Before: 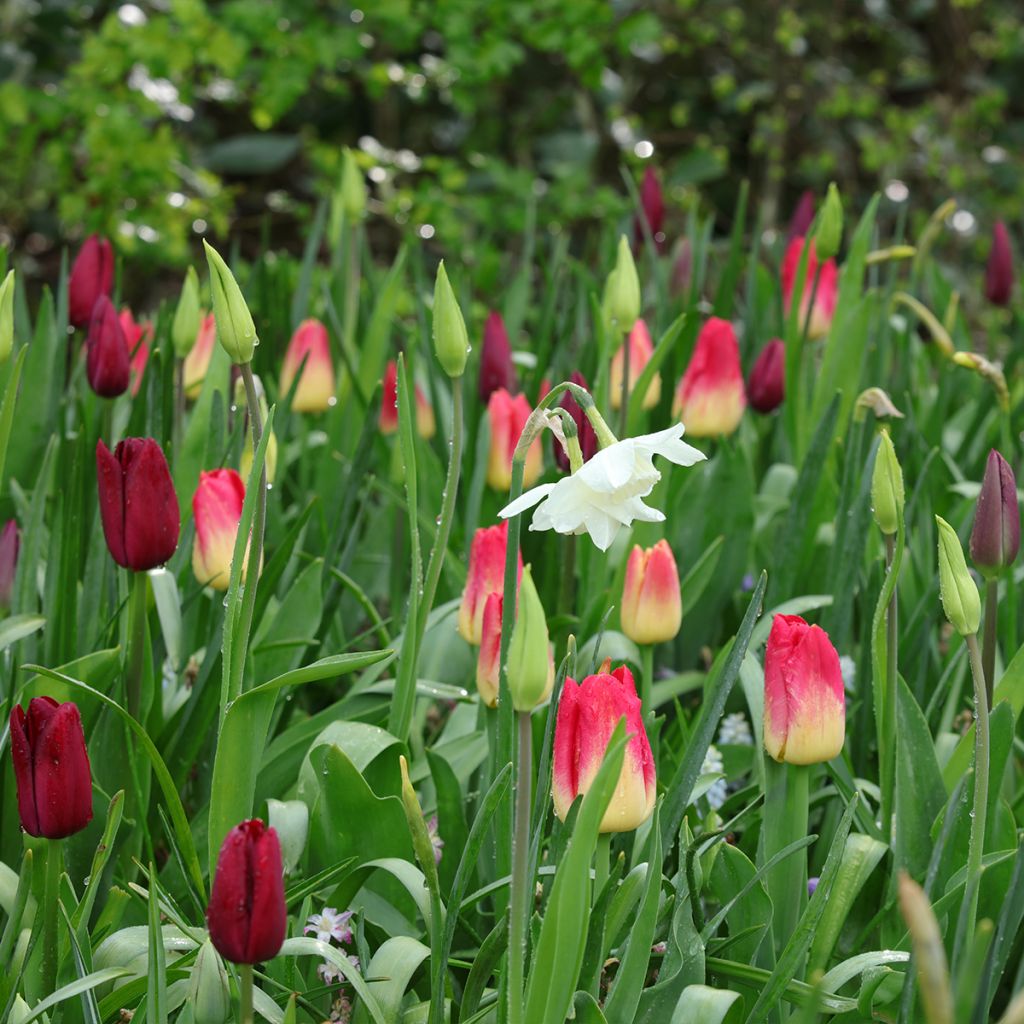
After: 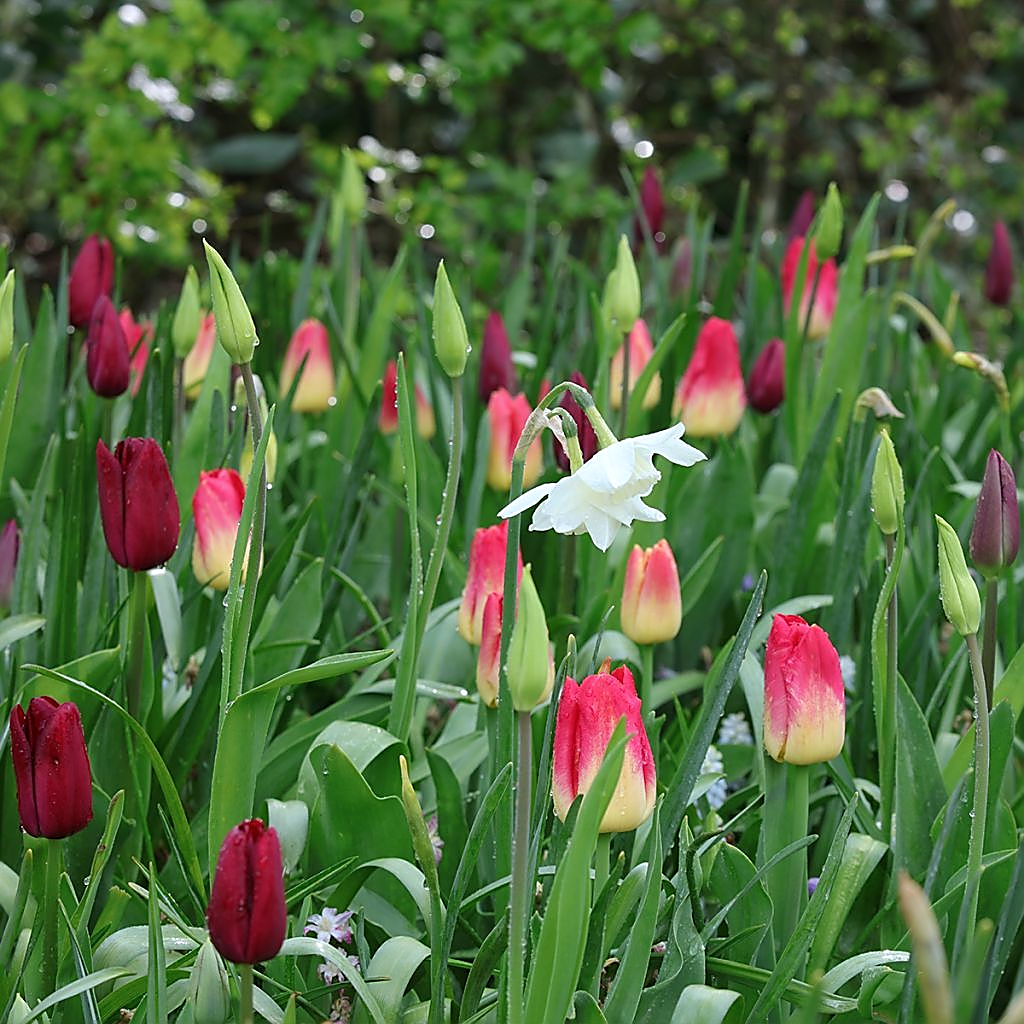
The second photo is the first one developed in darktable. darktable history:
sharpen: radius 1.4, amount 1.25, threshold 0.7
color calibration: illuminant as shot in camera, x 0.358, y 0.373, temperature 4628.91 K
